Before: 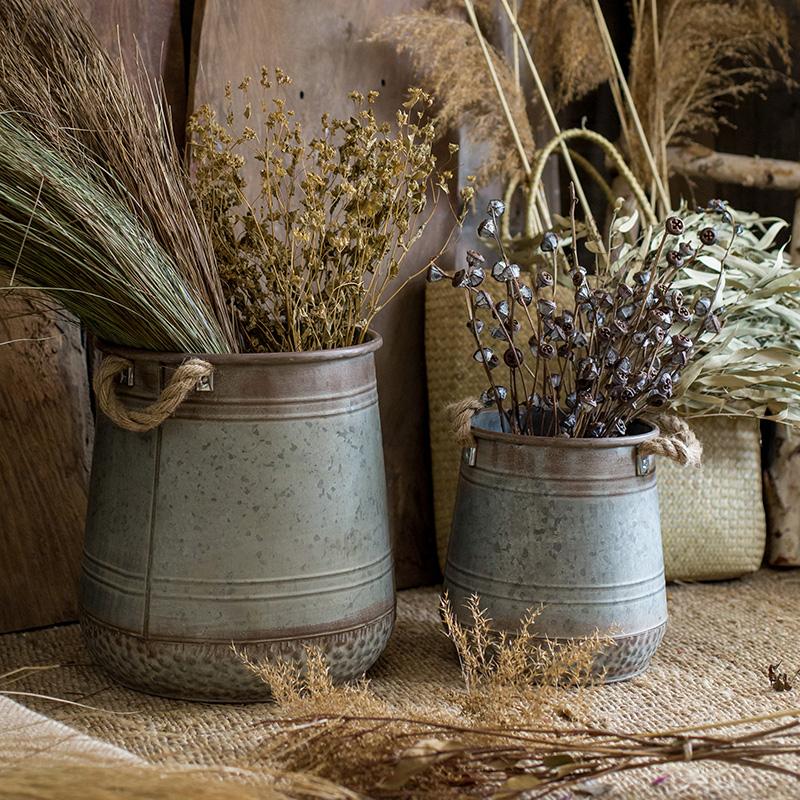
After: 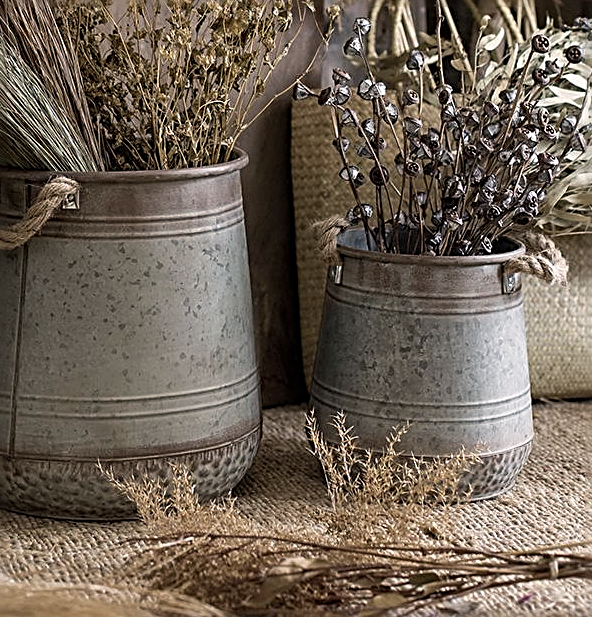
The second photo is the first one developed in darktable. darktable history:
crop: left 16.871%, top 22.857%, right 9.116%
sharpen: radius 2.676, amount 0.669
color correction: highlights a* 5.59, highlights b* 5.24, saturation 0.68
white balance: red 1, blue 1
